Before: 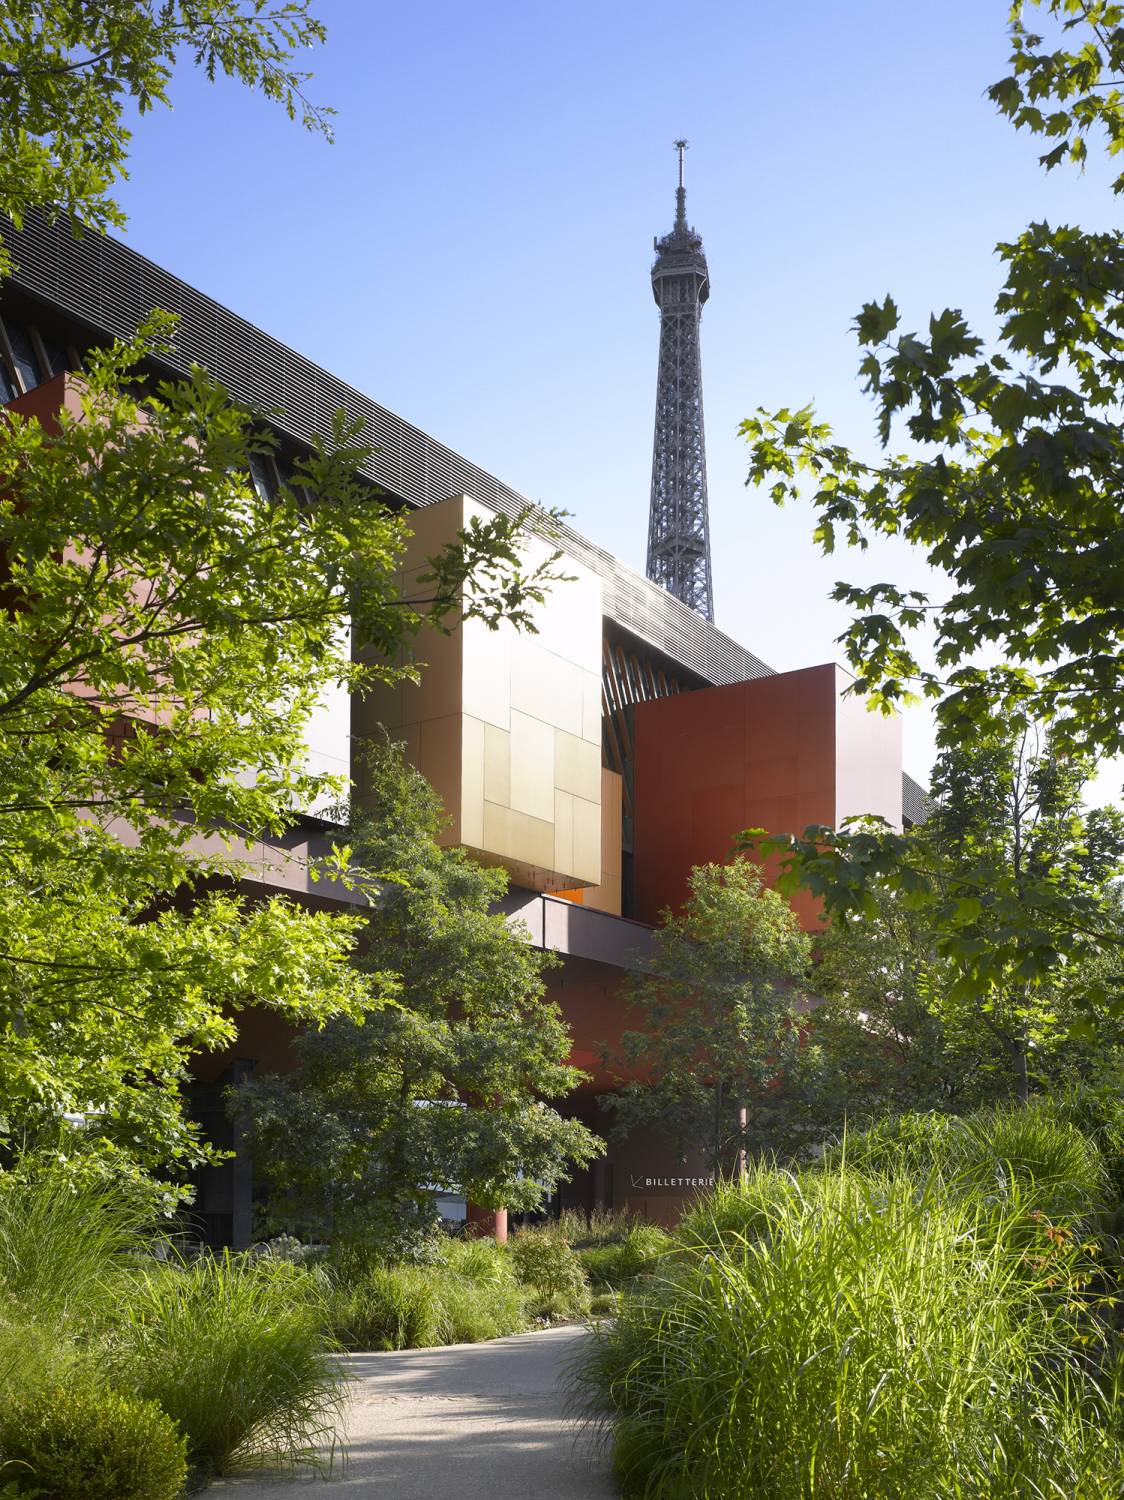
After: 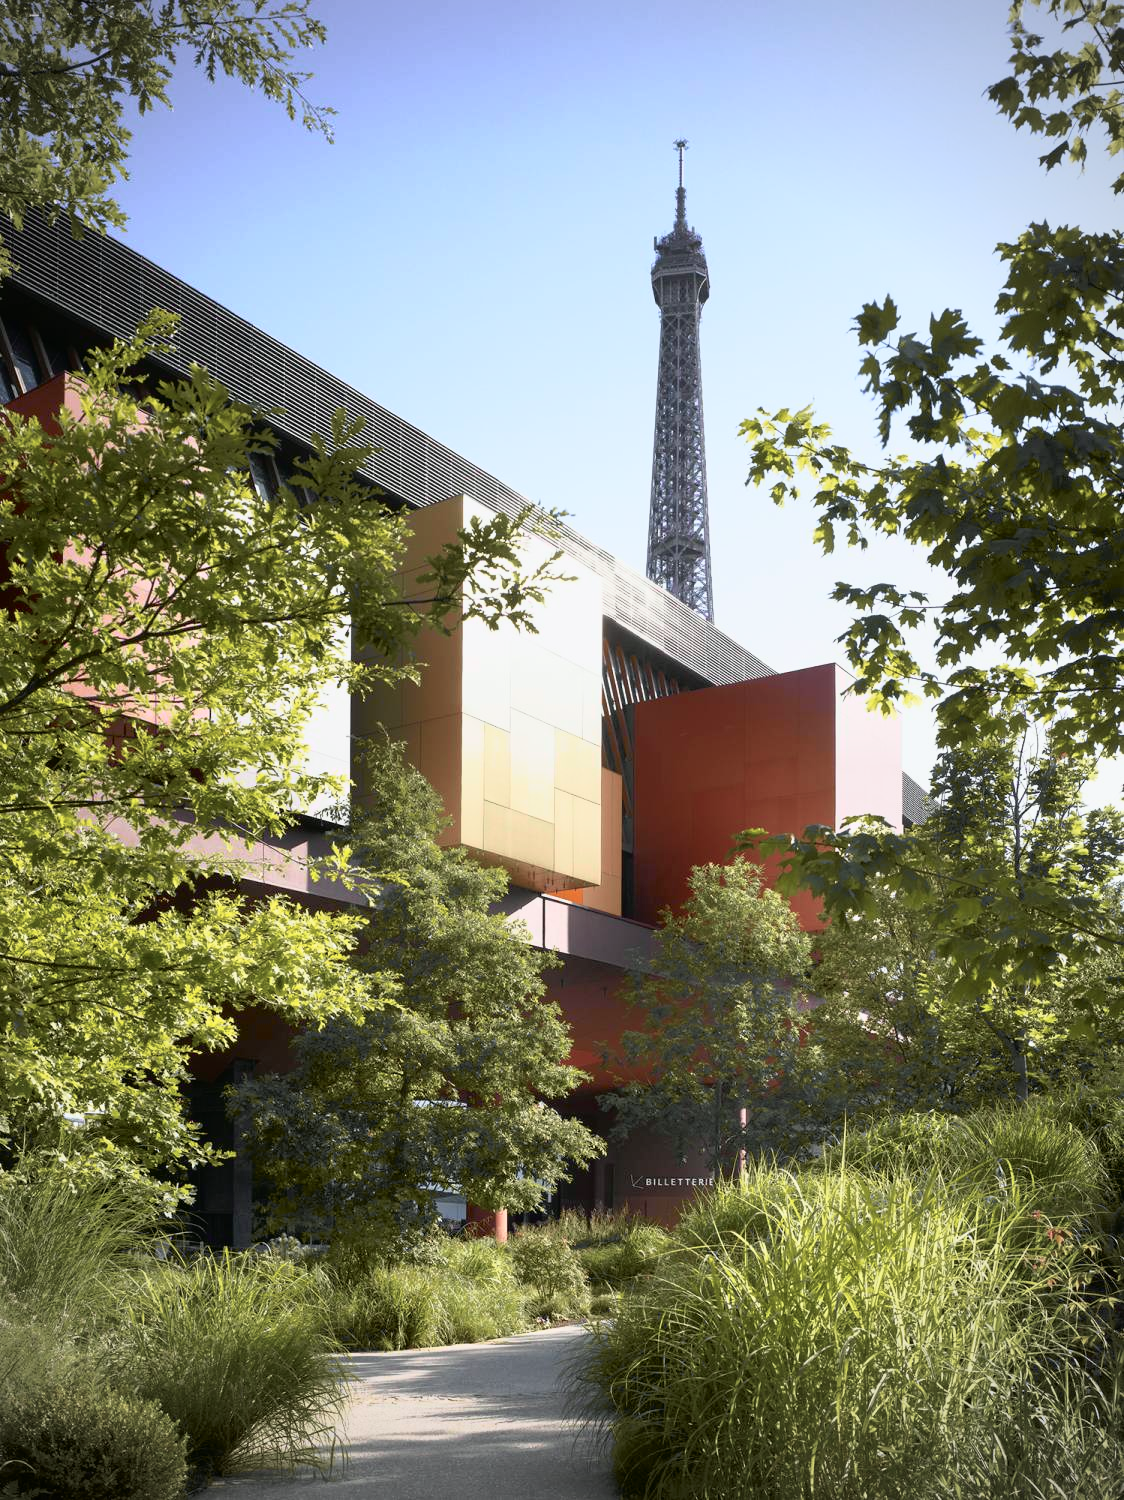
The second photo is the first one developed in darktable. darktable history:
tone curve: curves: ch0 [(0, 0) (0.105, 0.068) (0.181, 0.185) (0.28, 0.291) (0.384, 0.404) (0.485, 0.531) (0.638, 0.681) (0.795, 0.879) (1, 0.977)]; ch1 [(0, 0) (0.161, 0.092) (0.35, 0.33) (0.379, 0.401) (0.456, 0.469) (0.504, 0.5) (0.512, 0.514) (0.58, 0.597) (0.635, 0.646) (1, 1)]; ch2 [(0, 0) (0.371, 0.362) (0.437, 0.437) (0.5, 0.5) (0.53, 0.523) (0.56, 0.58) (0.622, 0.606) (1, 1)], color space Lab, independent channels, preserve colors none
vignetting: on, module defaults
